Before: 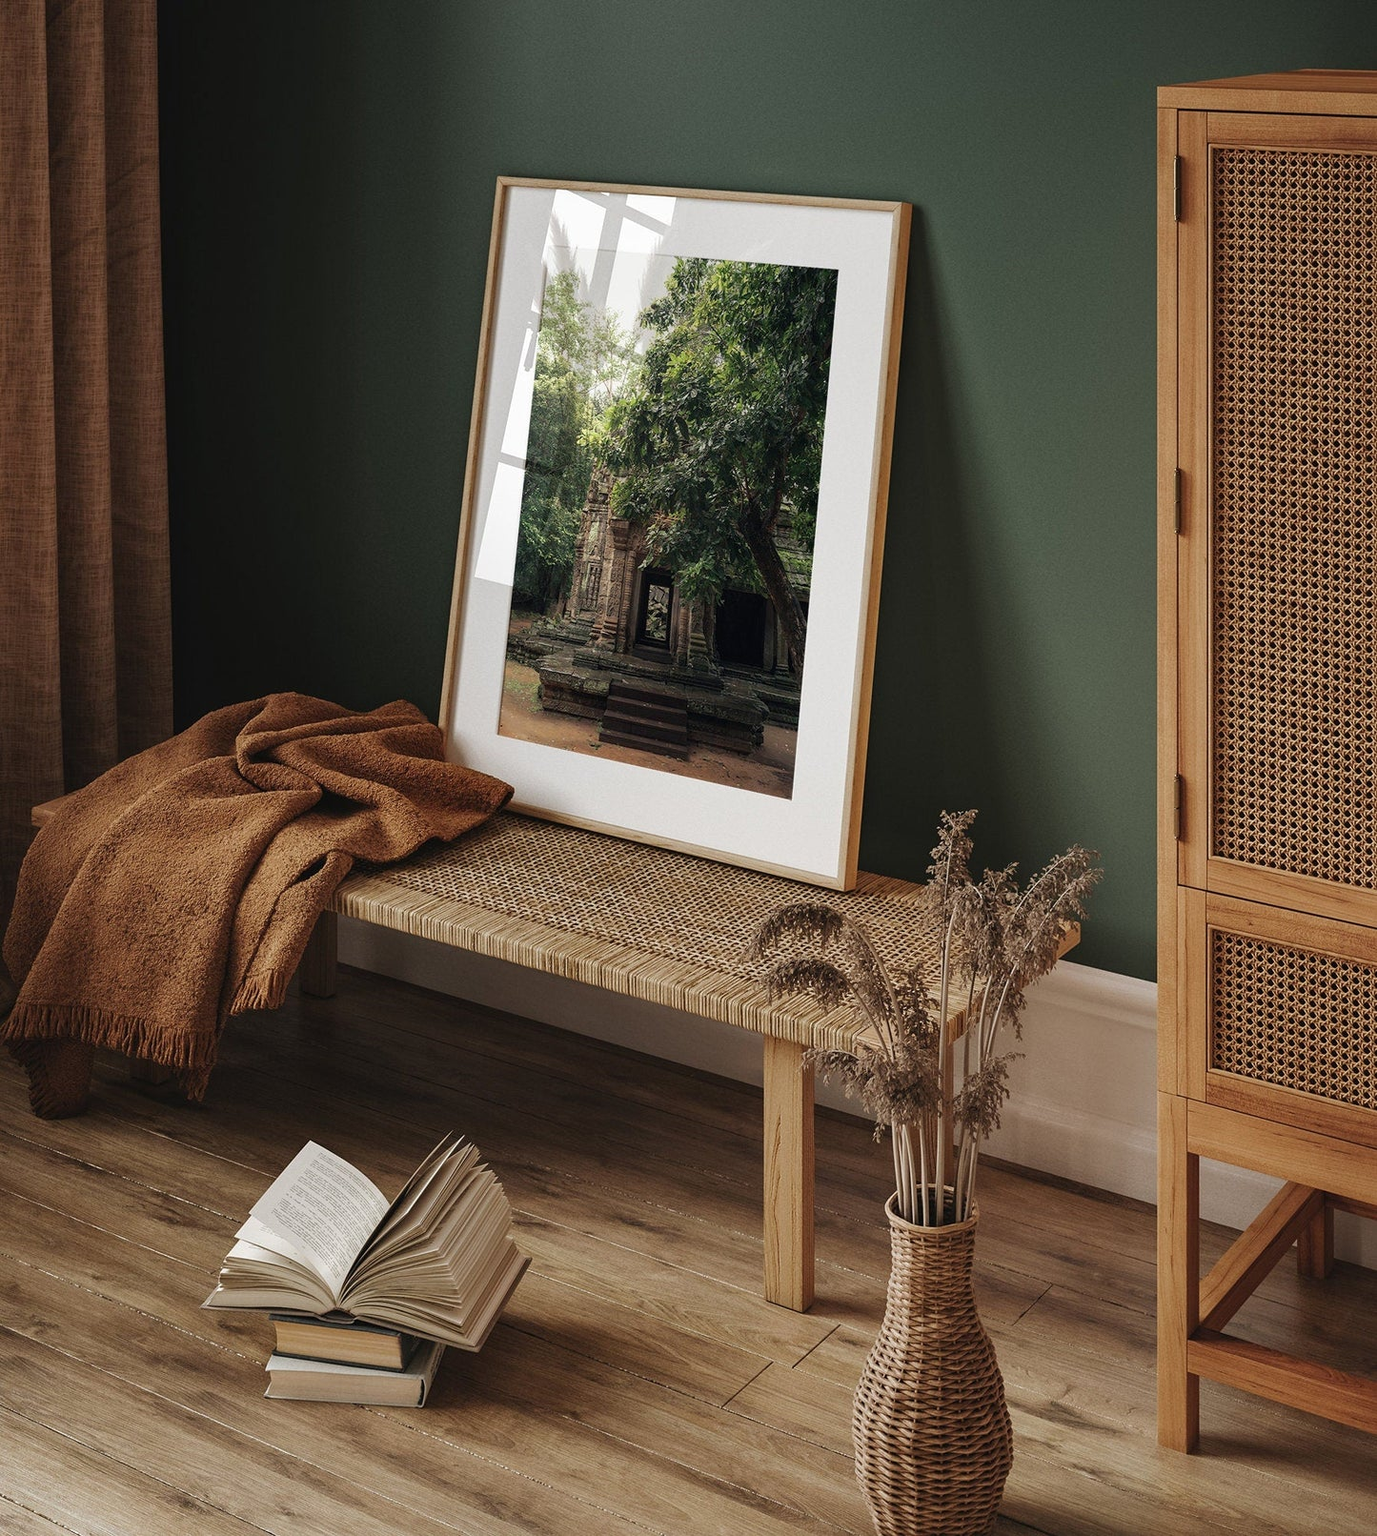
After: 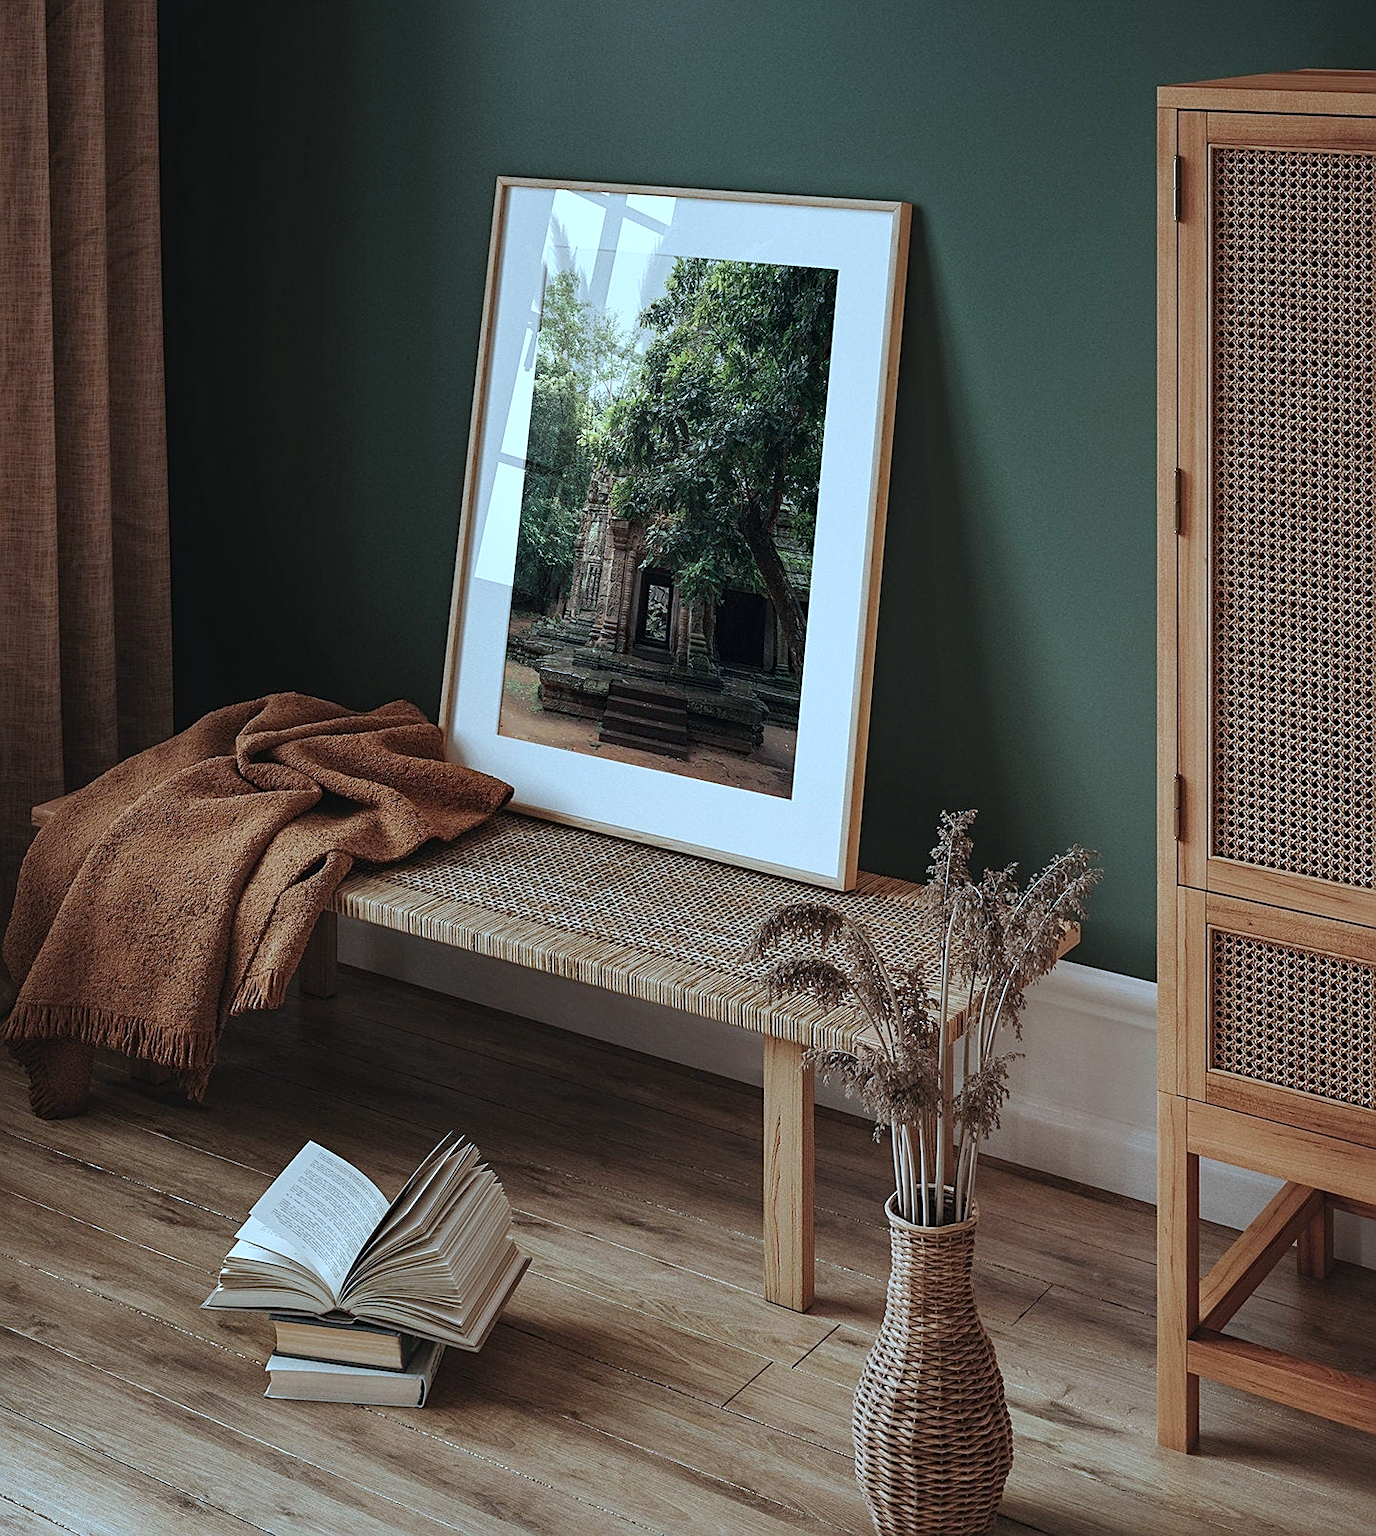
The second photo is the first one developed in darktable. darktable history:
sharpen: on, module defaults
color correction: highlights a* -9.73, highlights b* -21.22
